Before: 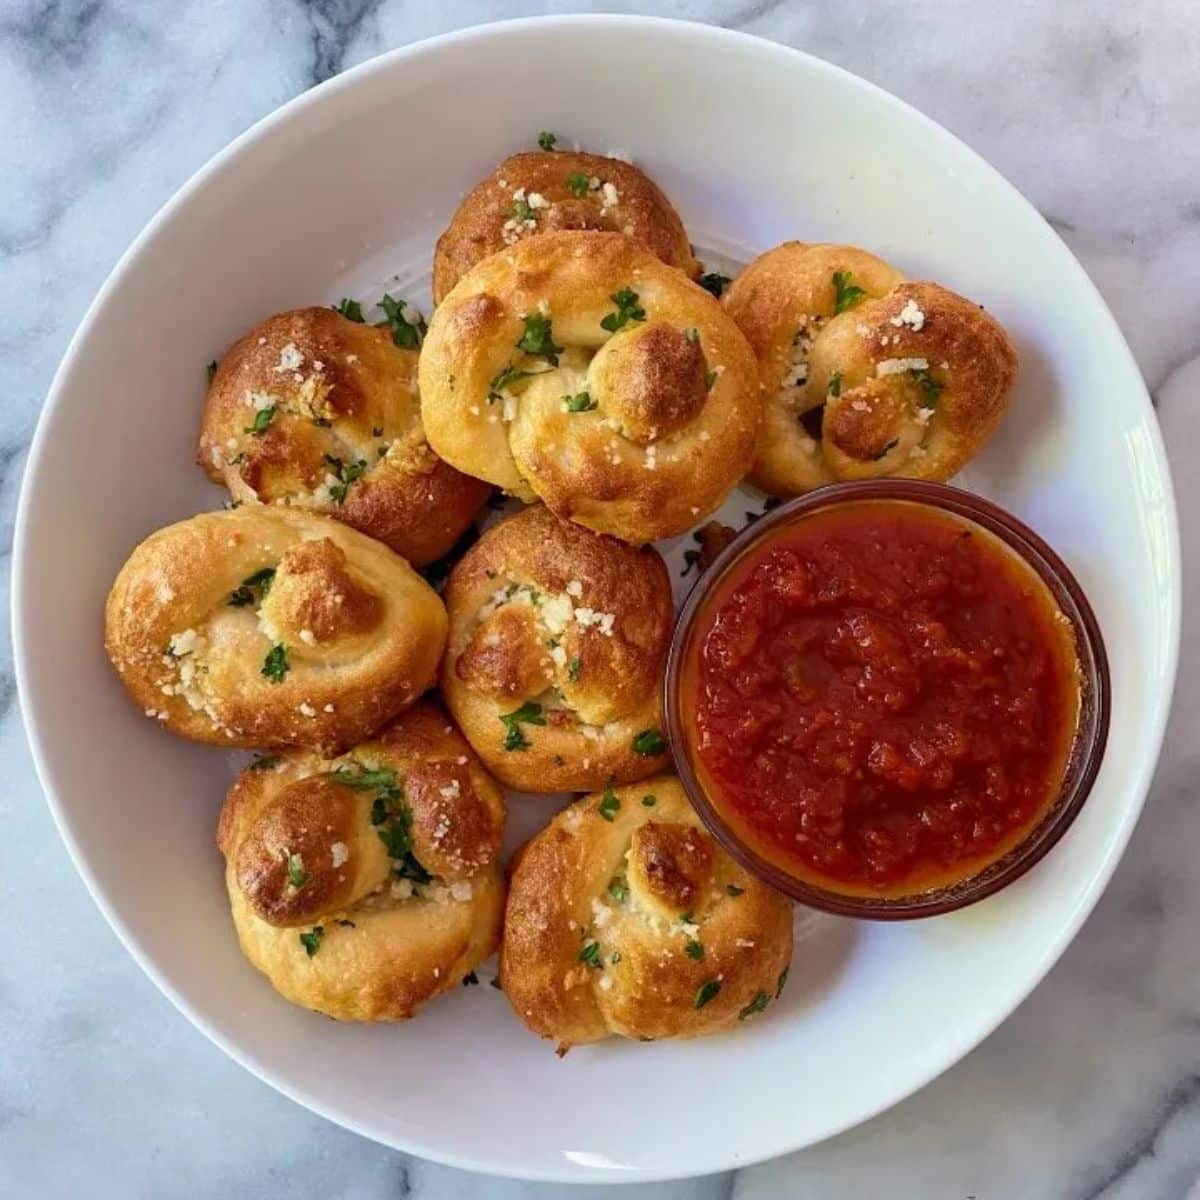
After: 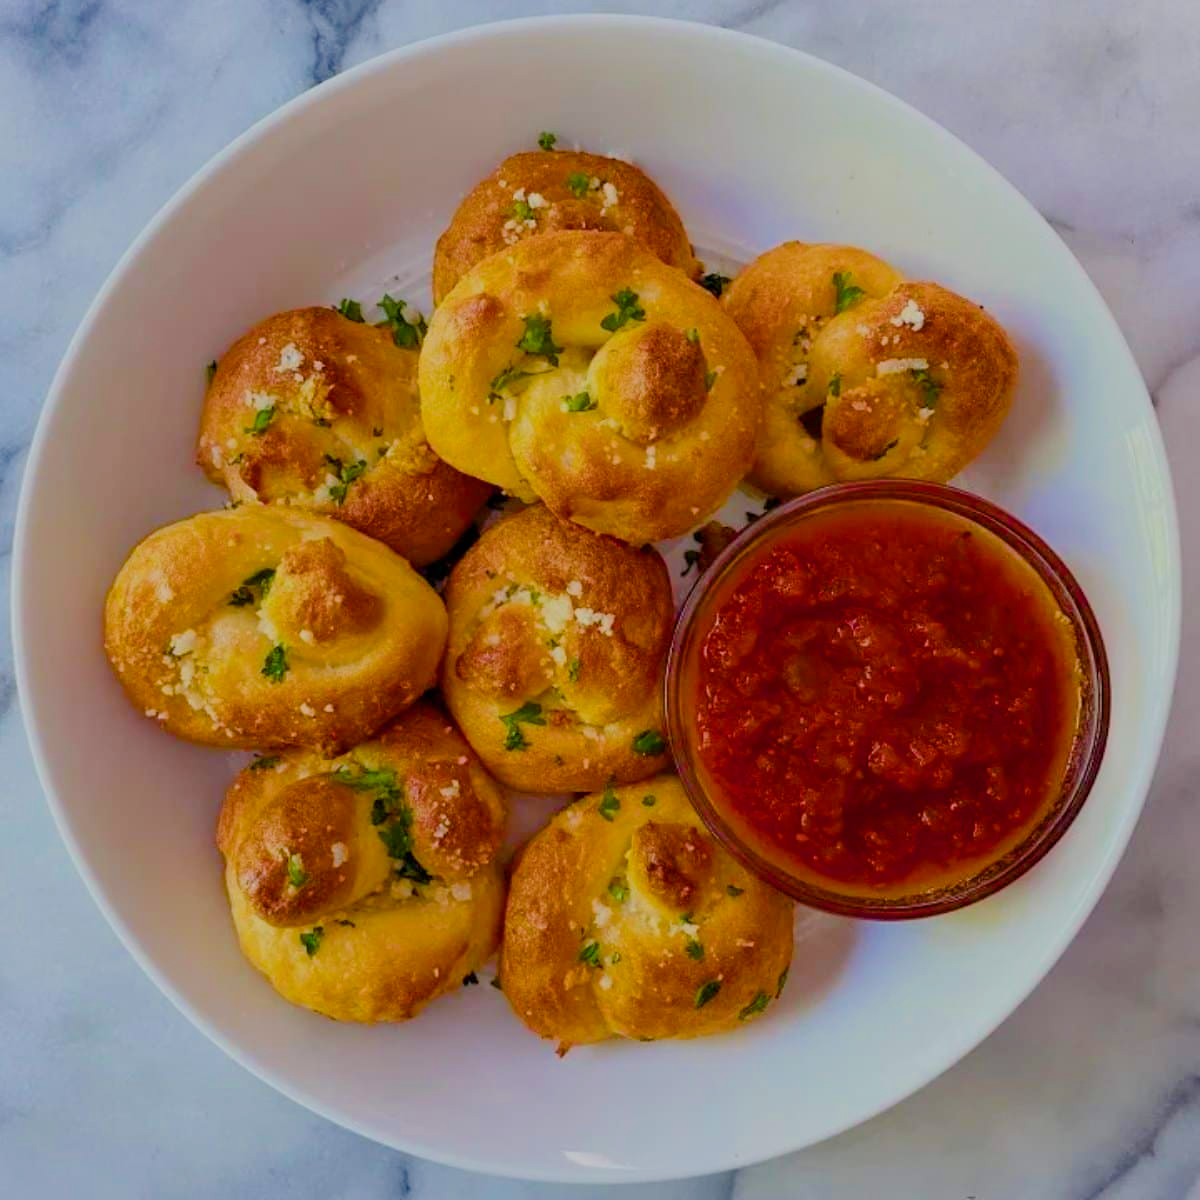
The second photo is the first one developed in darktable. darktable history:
color balance rgb: linear chroma grading › global chroma 49.548%, perceptual saturation grading › global saturation 15.459%, perceptual saturation grading › highlights -19.119%, perceptual saturation grading › shadows 20.434%, global vibrance 14.361%
filmic rgb: middle gray luminance 4.08%, black relative exposure -13.11 EV, white relative exposure 5.03 EV, target black luminance 0%, hardness 5.17, latitude 59.48%, contrast 0.767, highlights saturation mix 4.39%, shadows ↔ highlights balance 26.15%, iterations of high-quality reconstruction 0
